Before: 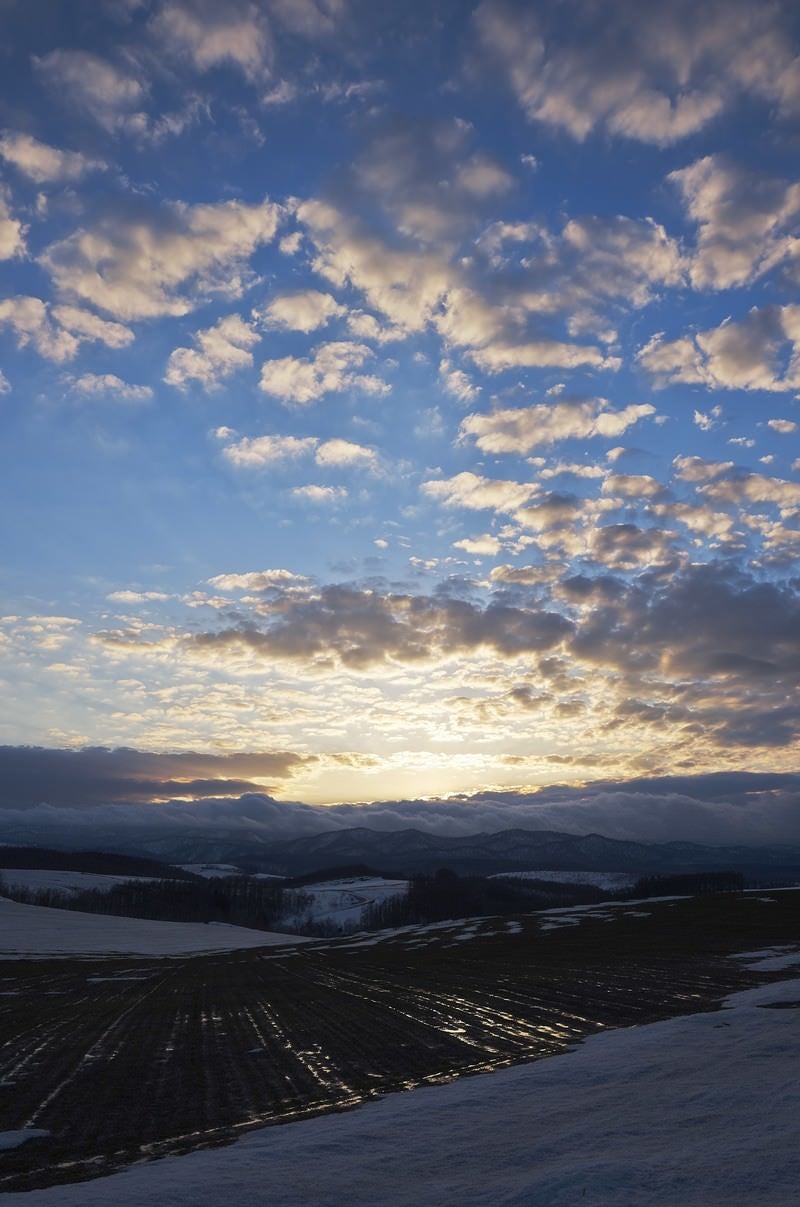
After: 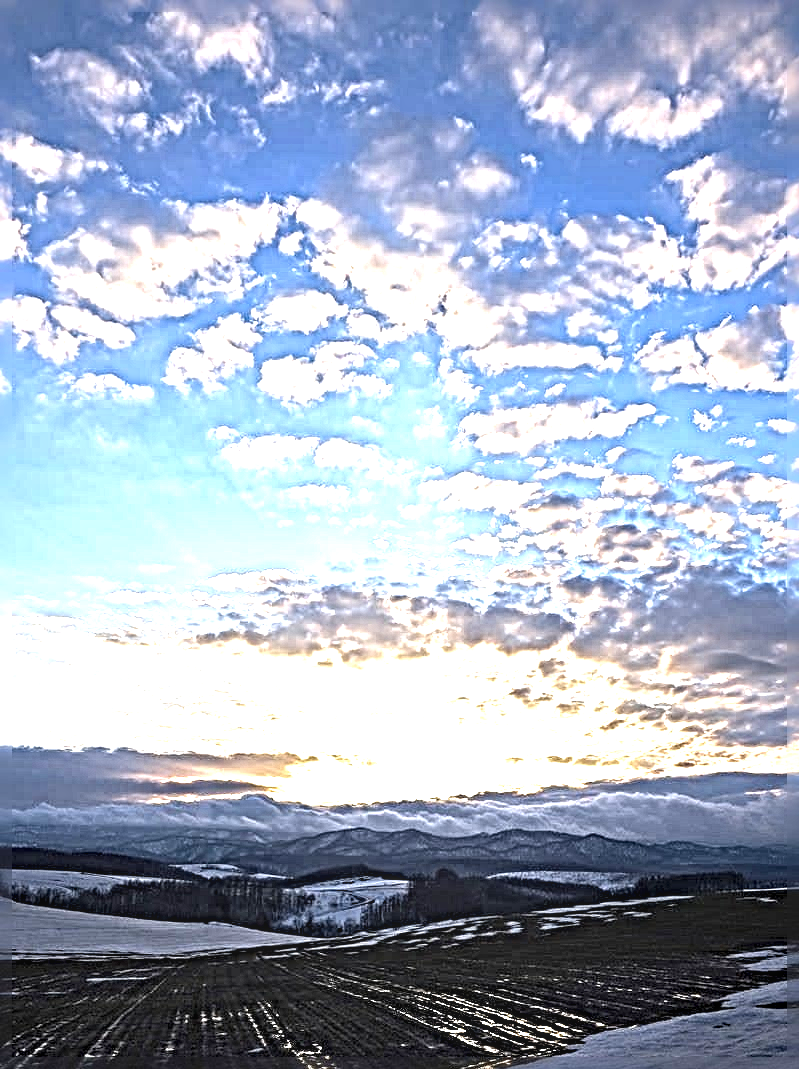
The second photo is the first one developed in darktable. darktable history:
local contrast: on, module defaults
base curve: curves: ch0 [(0, 0) (0.989, 0.992)], preserve colors none
exposure: black level correction 0.001, exposure 1.399 EV, compensate exposure bias true, compensate highlight preservation false
crop and rotate: top 0%, bottom 11.358%
sharpen: radius 6.3, amount 1.791, threshold 0.08
tone equalizer: -8 EV -0.392 EV, -7 EV -0.389 EV, -6 EV -0.317 EV, -5 EV -0.224 EV, -3 EV 0.23 EV, -2 EV 0.353 EV, -1 EV 0.409 EV, +0 EV 0.43 EV, smoothing diameter 2.13%, edges refinement/feathering 21.25, mask exposure compensation -1.57 EV, filter diffusion 5
